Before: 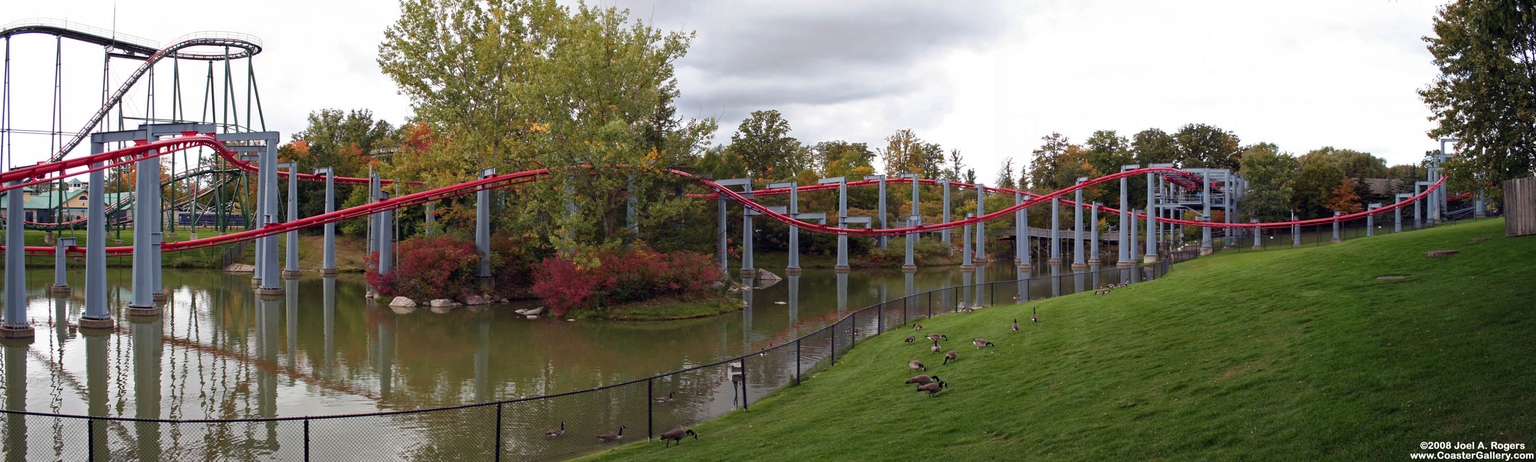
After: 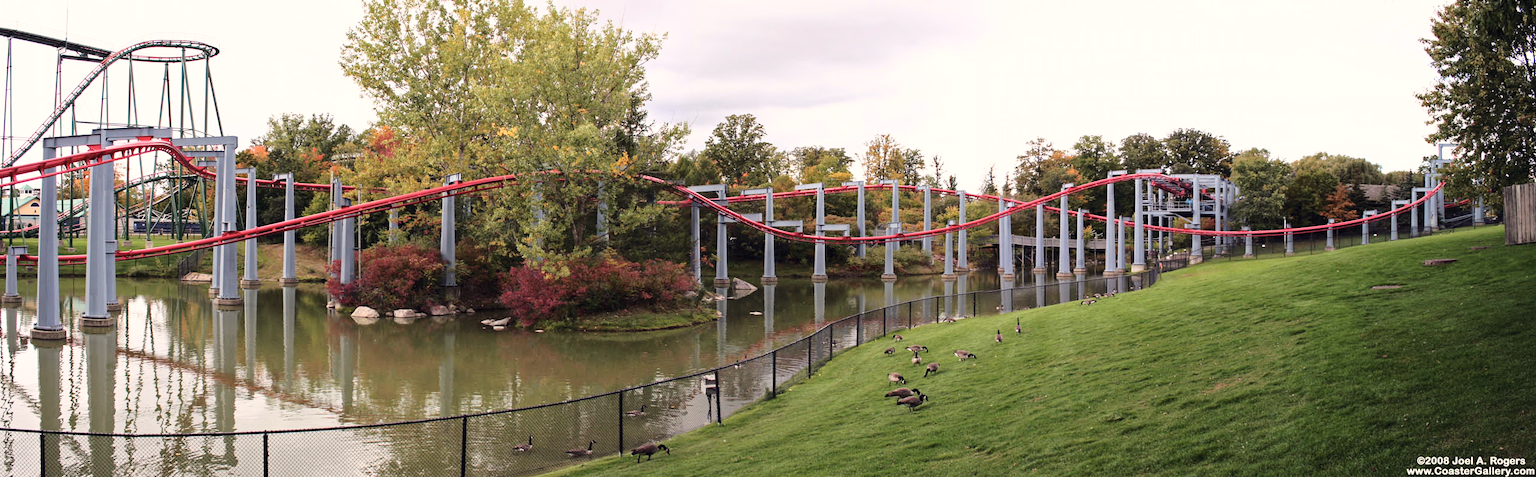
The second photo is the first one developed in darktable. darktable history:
exposure: black level correction -0.001, exposure 0.08 EV, compensate highlight preservation false
base curve: curves: ch0 [(0, 0) (0.028, 0.03) (0.121, 0.232) (0.46, 0.748) (0.859, 0.968) (1, 1)]
color correction: highlights a* 3.84, highlights b* 5.07
crop and rotate: left 3.238%
contrast brightness saturation: saturation -0.17
